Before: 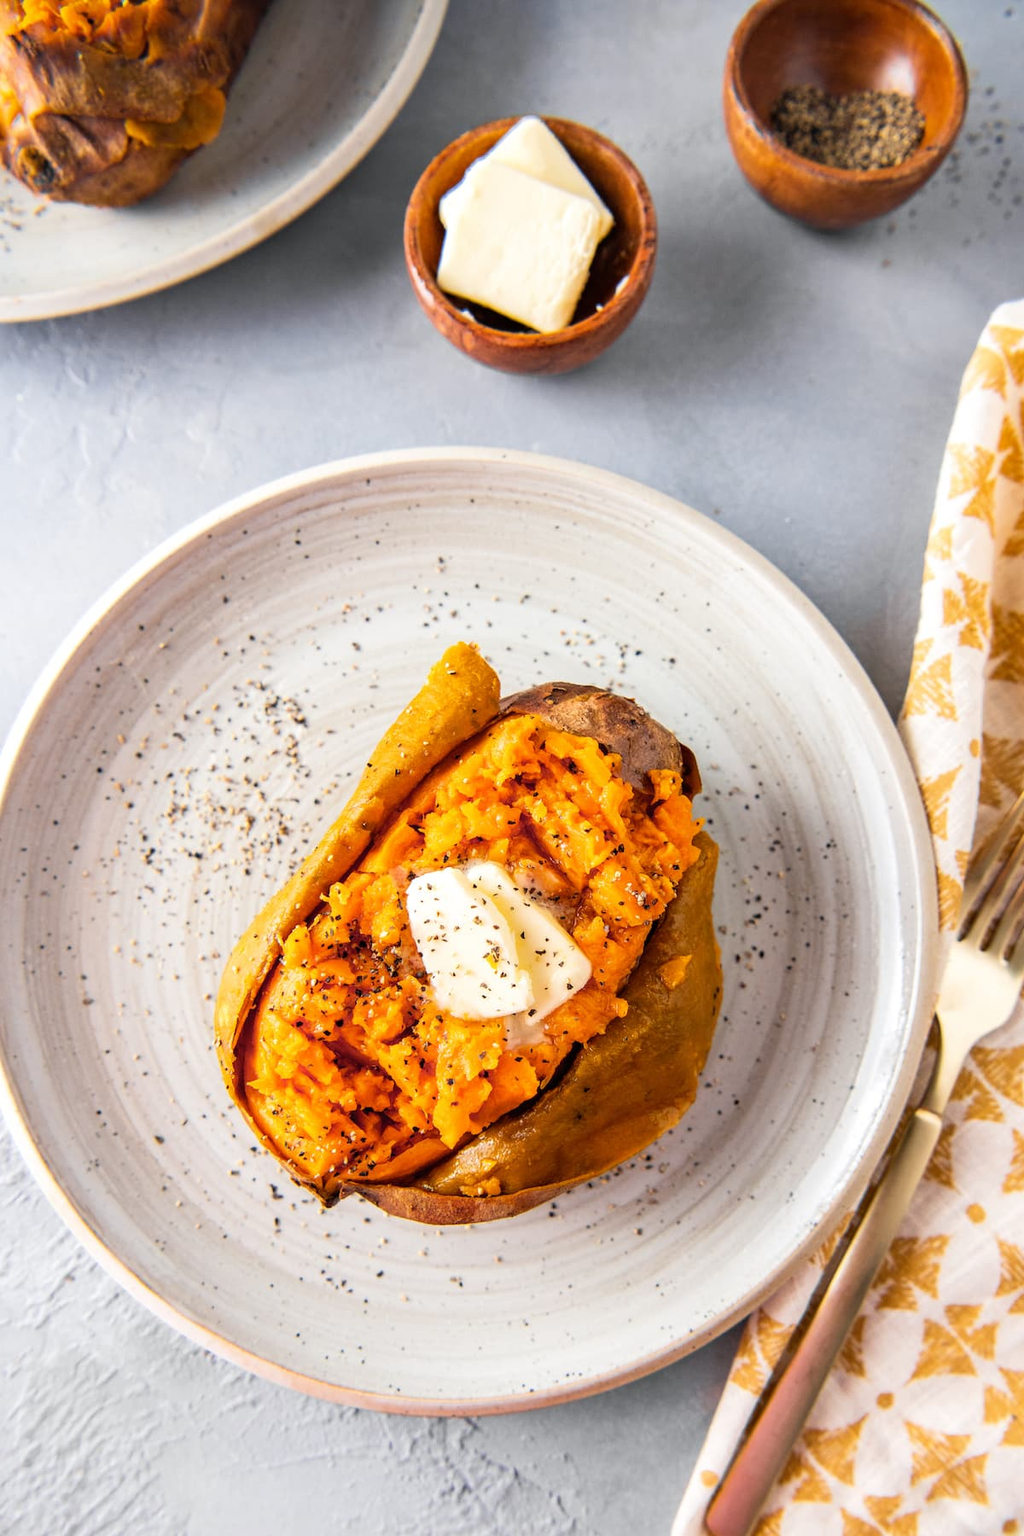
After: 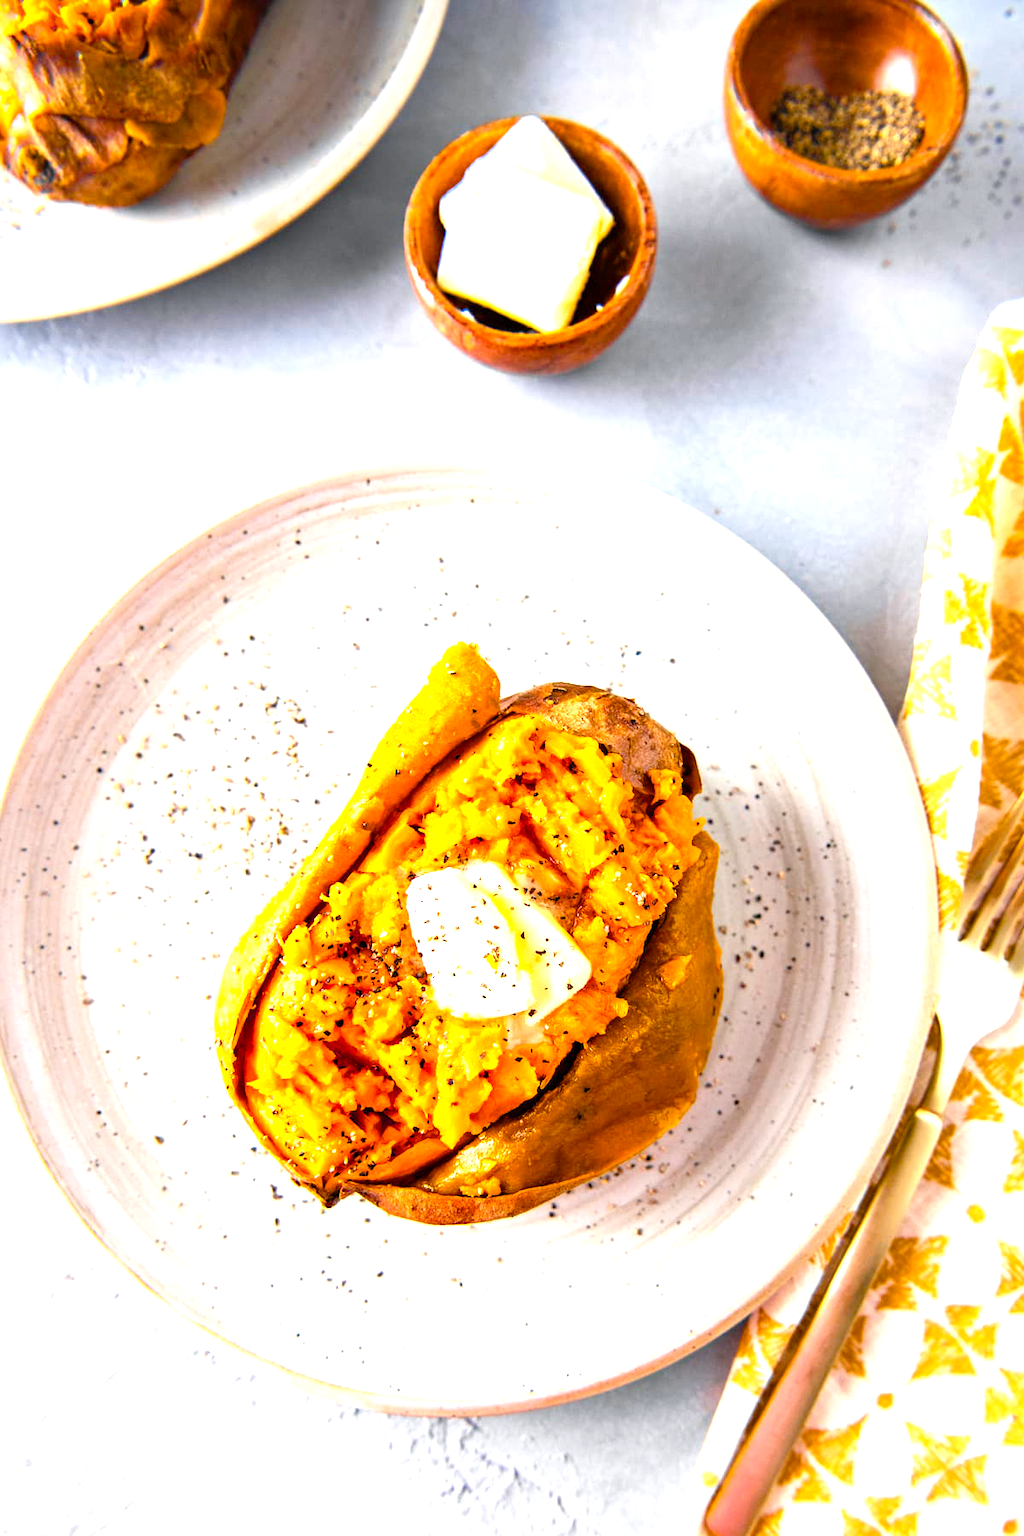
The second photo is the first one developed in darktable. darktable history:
exposure: exposure 0.601 EV, compensate exposure bias true, compensate highlight preservation false
color balance rgb: linear chroma grading › global chroma 9.134%, perceptual saturation grading › global saturation 34.641%, perceptual saturation grading › highlights -24.761%, perceptual saturation grading › shadows 49.581%
tone equalizer: -8 EV -0.441 EV, -7 EV -0.372 EV, -6 EV -0.298 EV, -5 EV -0.222 EV, -3 EV 0.202 EV, -2 EV 0.303 EV, -1 EV 0.414 EV, +0 EV 0.415 EV
